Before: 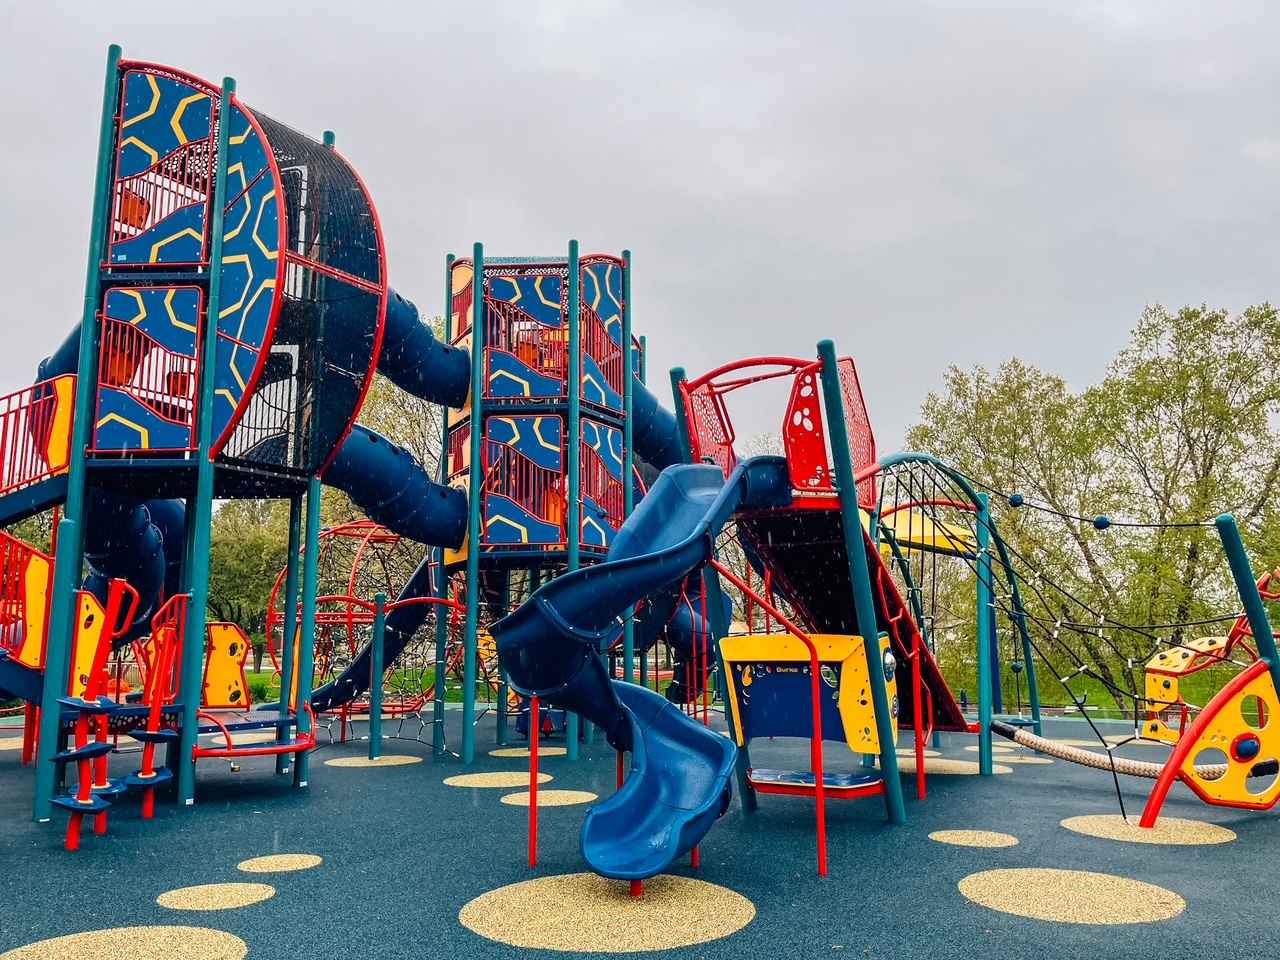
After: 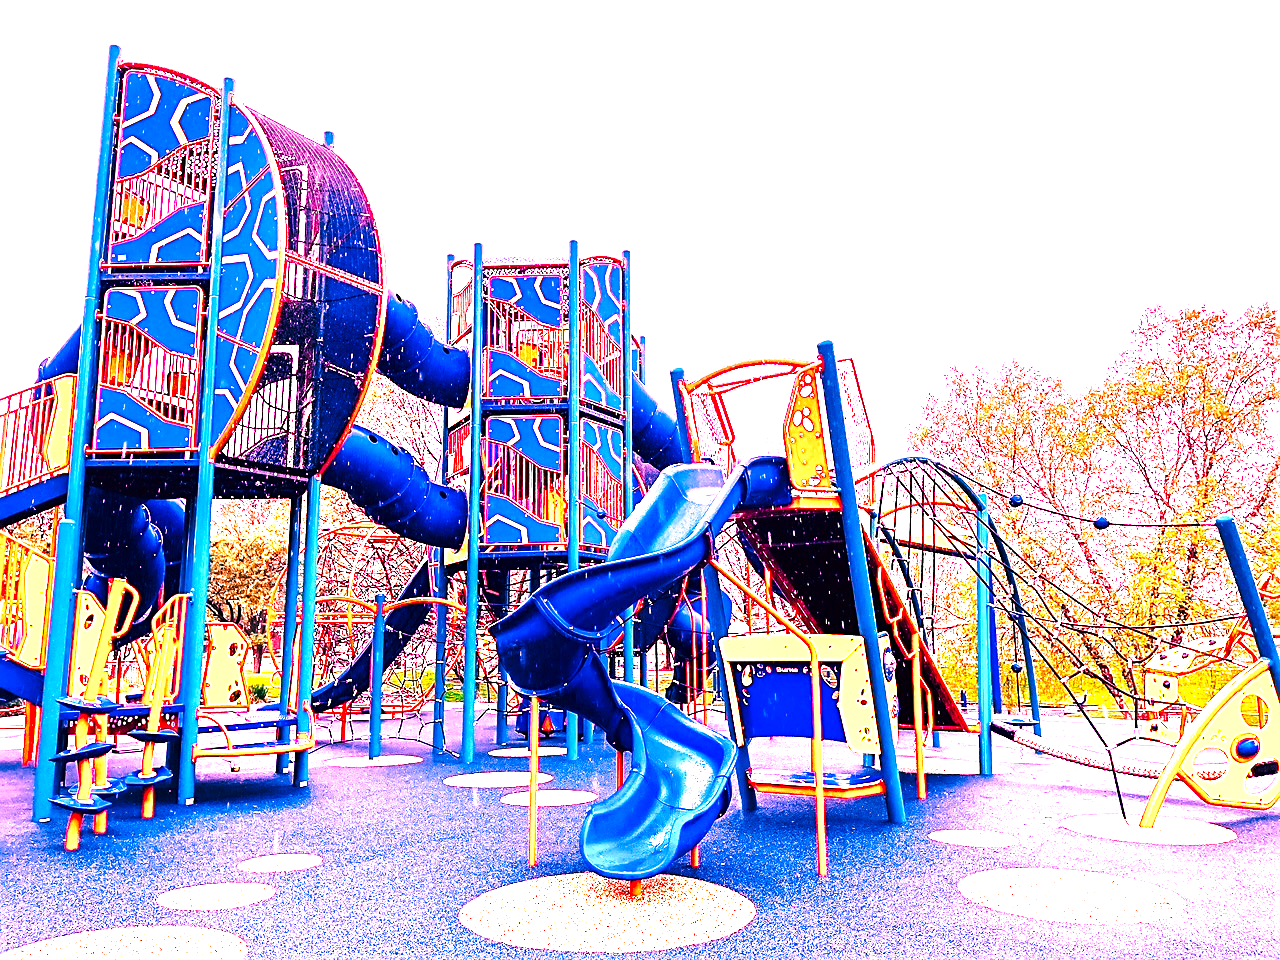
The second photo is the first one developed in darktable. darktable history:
sharpen: on, module defaults
base curve: curves: ch0 [(0, 0) (0.028, 0.03) (0.121, 0.232) (0.46, 0.748) (0.859, 0.968) (1, 1)], preserve colors none
graduated density: rotation -0.352°, offset 57.64
white balance: red 2.14, blue 1.588
local contrast: mode bilateral grid, contrast 20, coarseness 100, detail 150%, midtone range 0.2
levels: levels [0, 0.281, 0.562]
tone curve: curves: ch0 [(0, 0) (0.797, 0.684) (1, 1)], color space Lab, linked channels, preserve colors none
